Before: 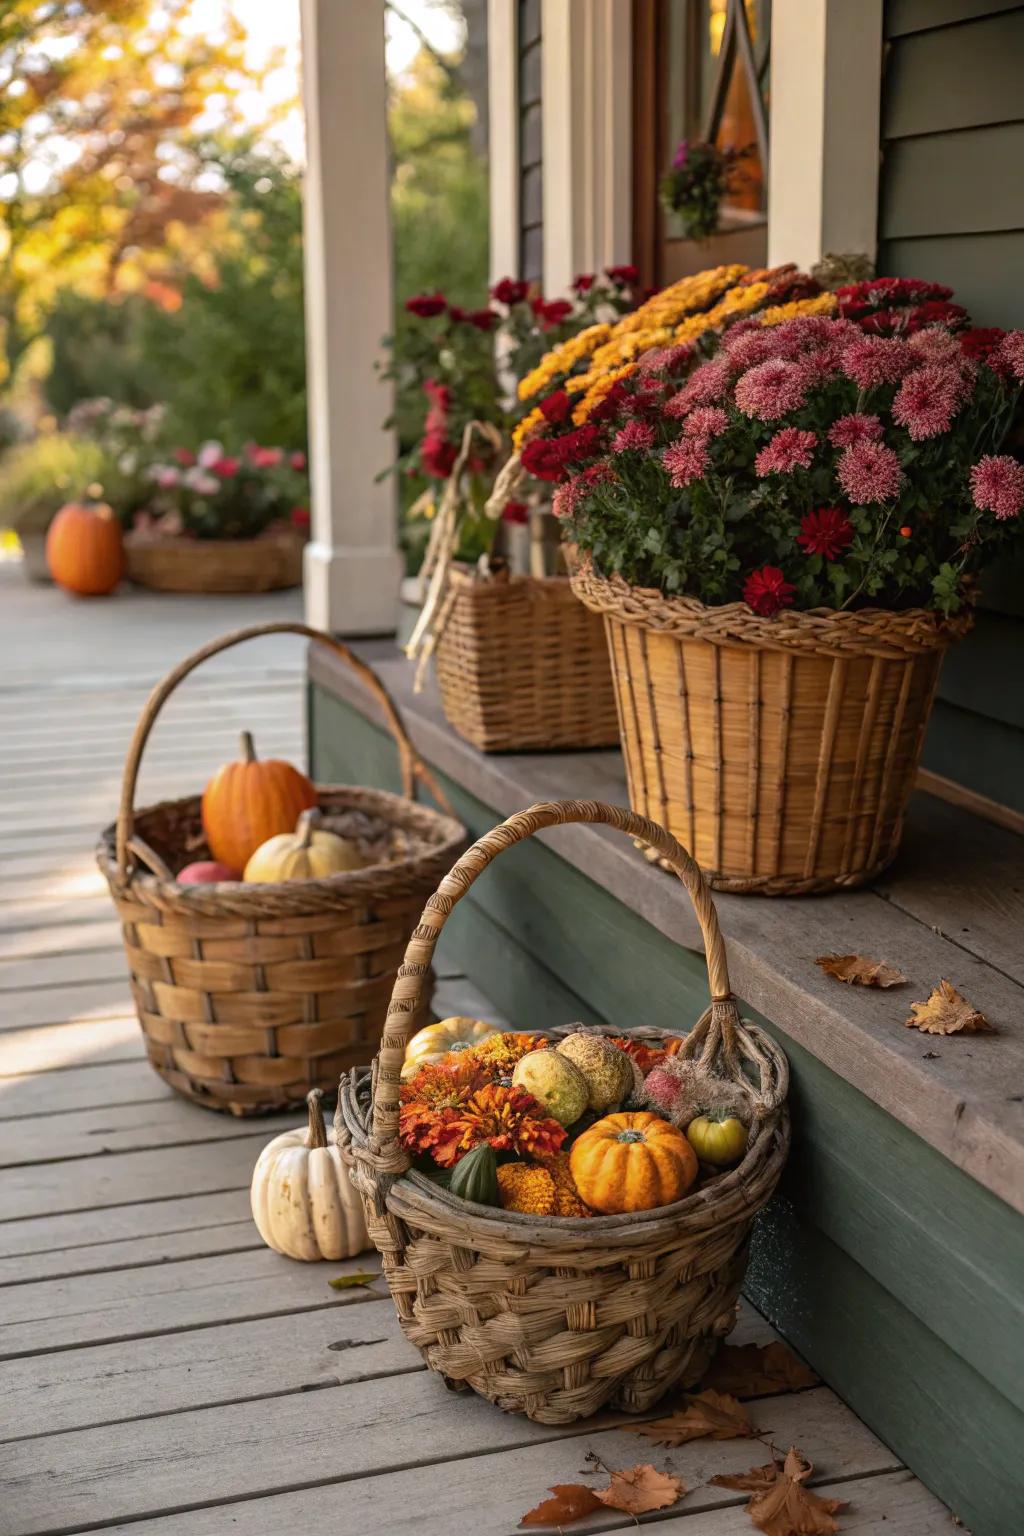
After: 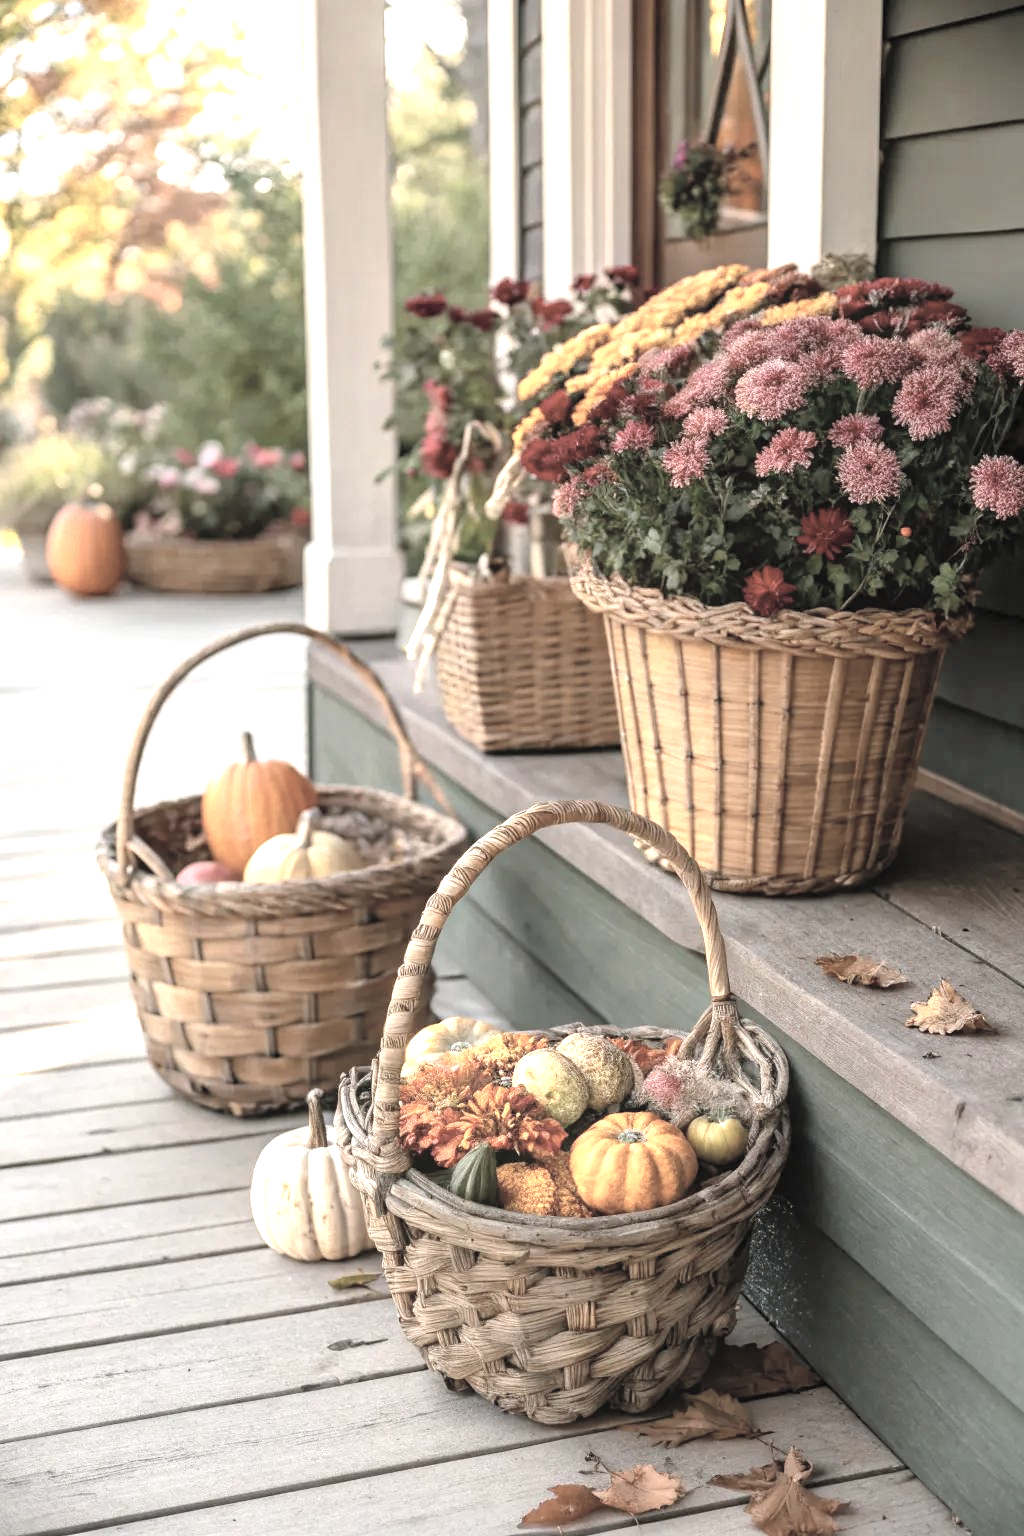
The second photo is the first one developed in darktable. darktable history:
contrast brightness saturation: brightness 0.189, saturation -0.499
levels: levels [0, 0.394, 0.787]
tone equalizer: on, module defaults
